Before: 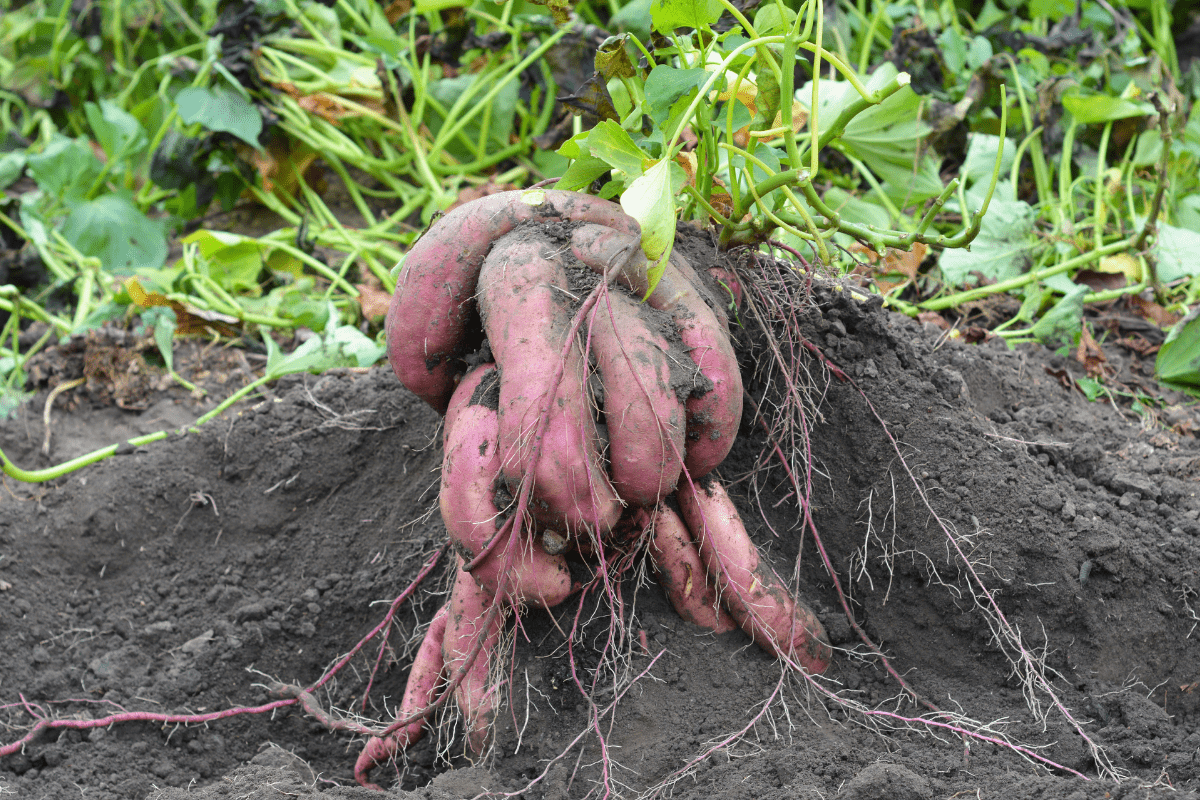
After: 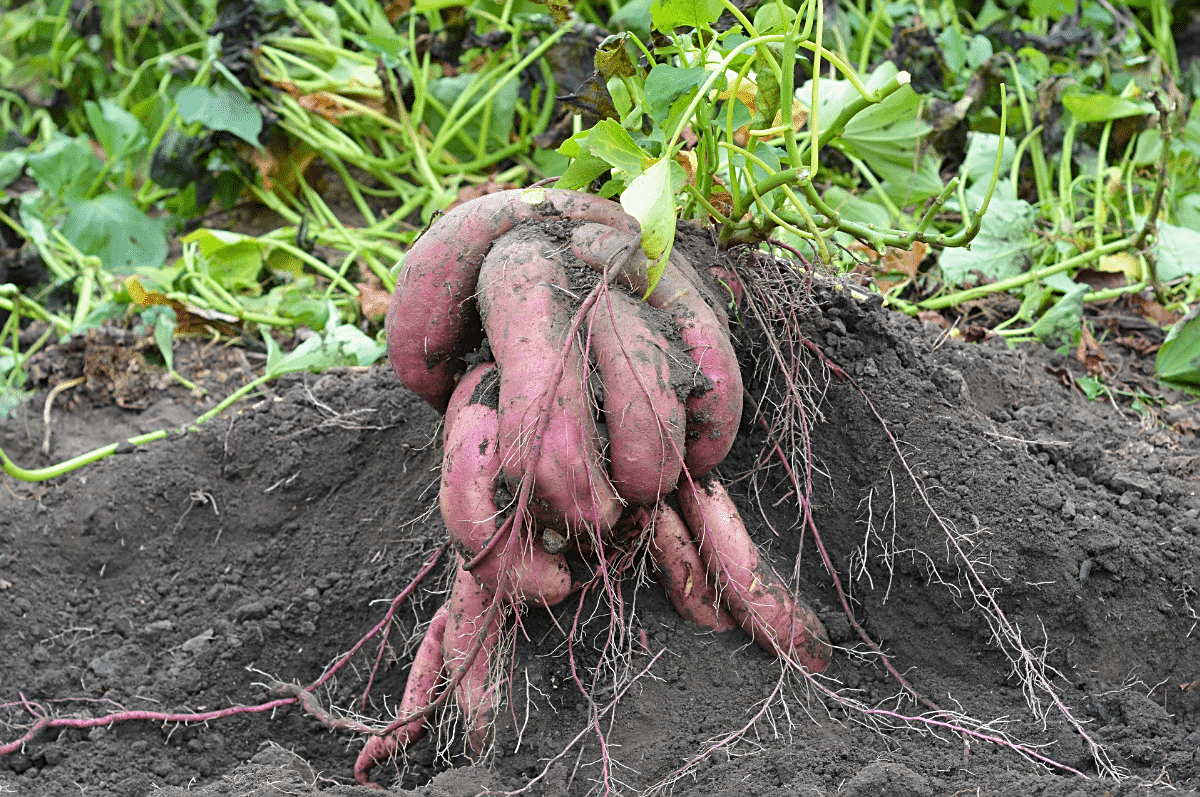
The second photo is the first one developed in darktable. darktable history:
crop: top 0.193%, bottom 0.131%
sharpen: amount 0.498
